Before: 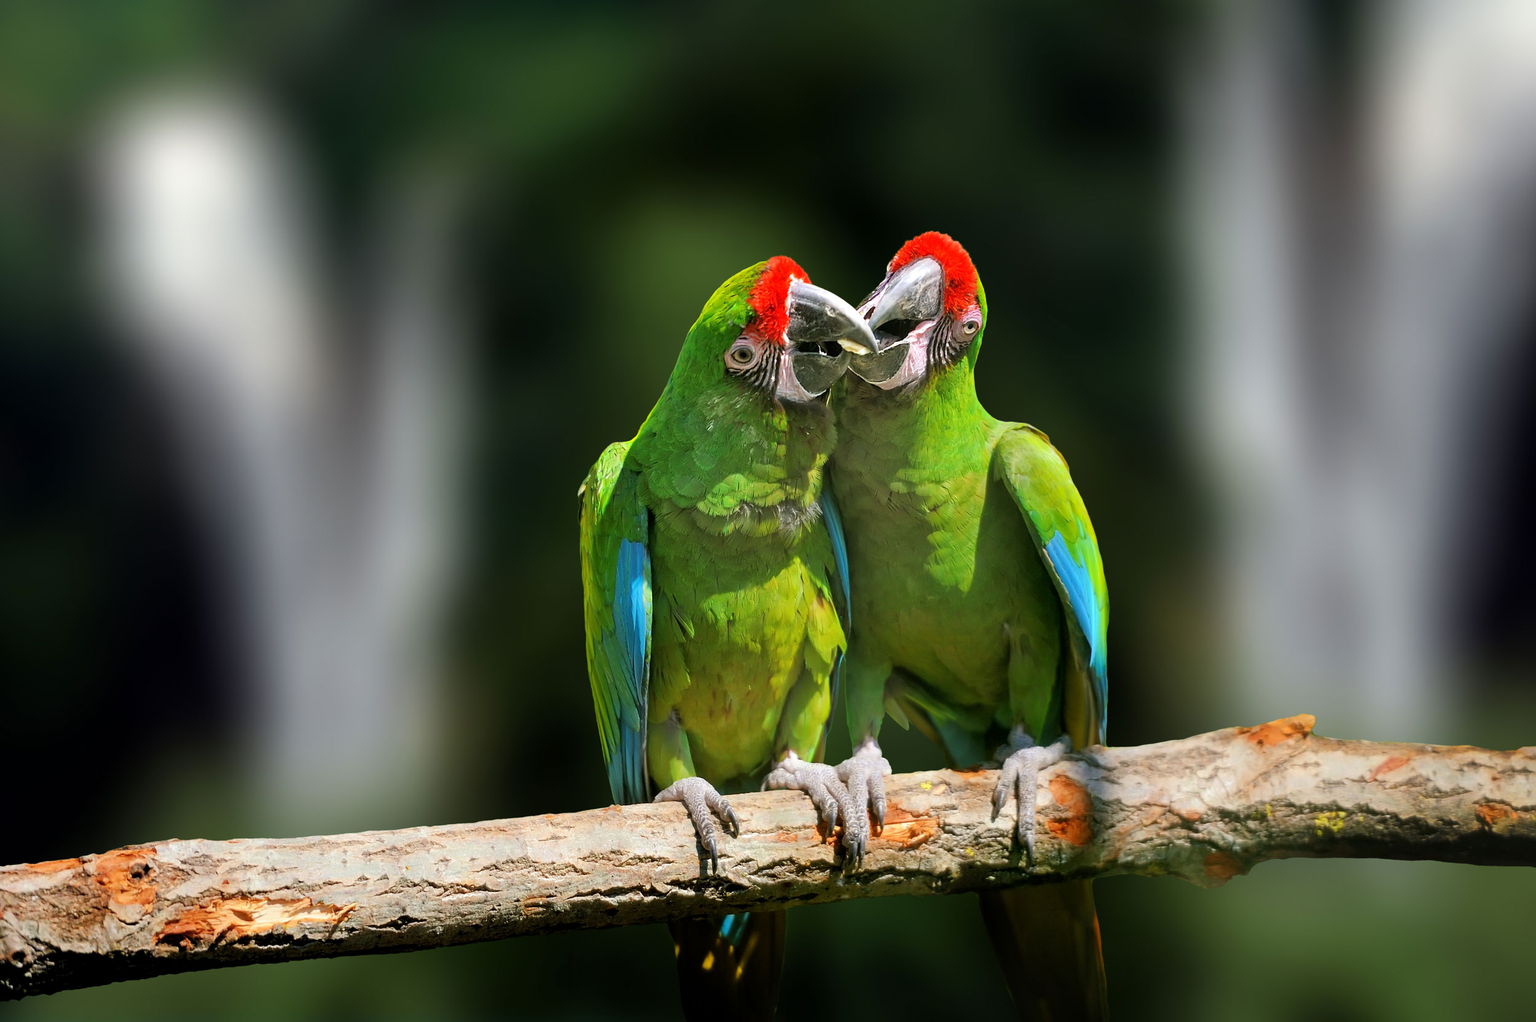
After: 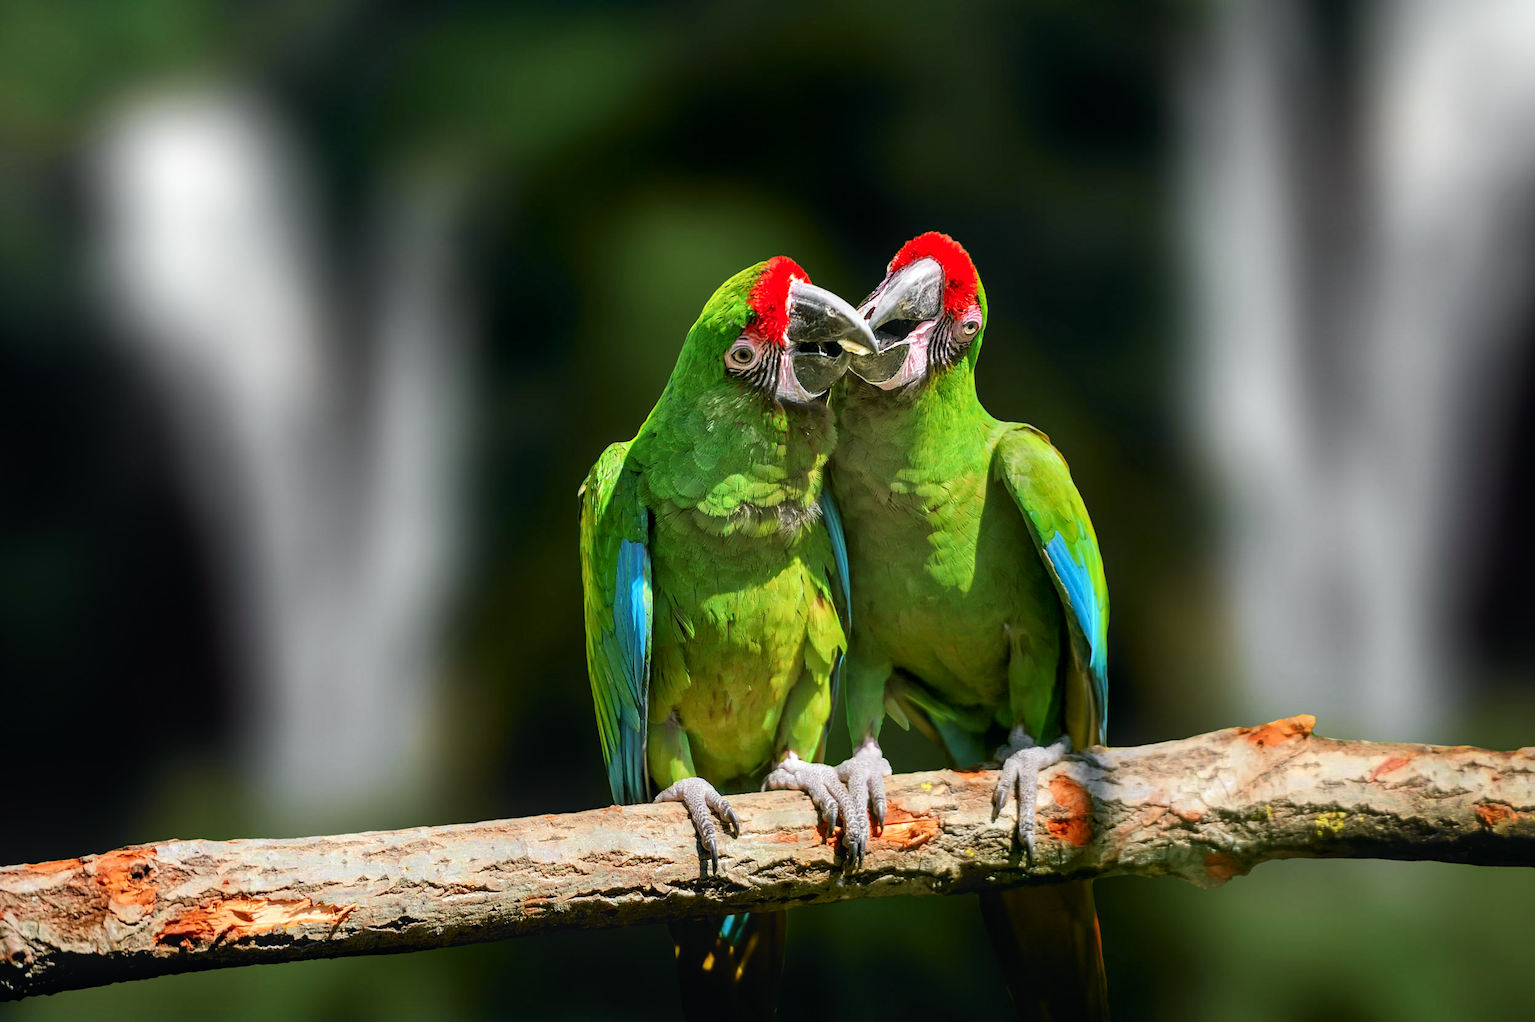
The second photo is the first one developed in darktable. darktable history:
local contrast: on, module defaults
tone curve: curves: ch0 [(0, 0.015) (0.037, 0.032) (0.131, 0.113) (0.275, 0.26) (0.497, 0.505) (0.617, 0.643) (0.704, 0.735) (0.813, 0.842) (0.911, 0.931) (0.997, 1)]; ch1 [(0, 0) (0.301, 0.3) (0.444, 0.438) (0.493, 0.494) (0.501, 0.5) (0.534, 0.543) (0.582, 0.605) (0.658, 0.687) (0.746, 0.79) (1, 1)]; ch2 [(0, 0) (0.246, 0.234) (0.36, 0.356) (0.415, 0.426) (0.476, 0.492) (0.502, 0.499) (0.525, 0.517) (0.533, 0.534) (0.586, 0.598) (0.634, 0.643) (0.706, 0.717) (0.853, 0.83) (1, 0.951)], color space Lab, independent channels, preserve colors none
